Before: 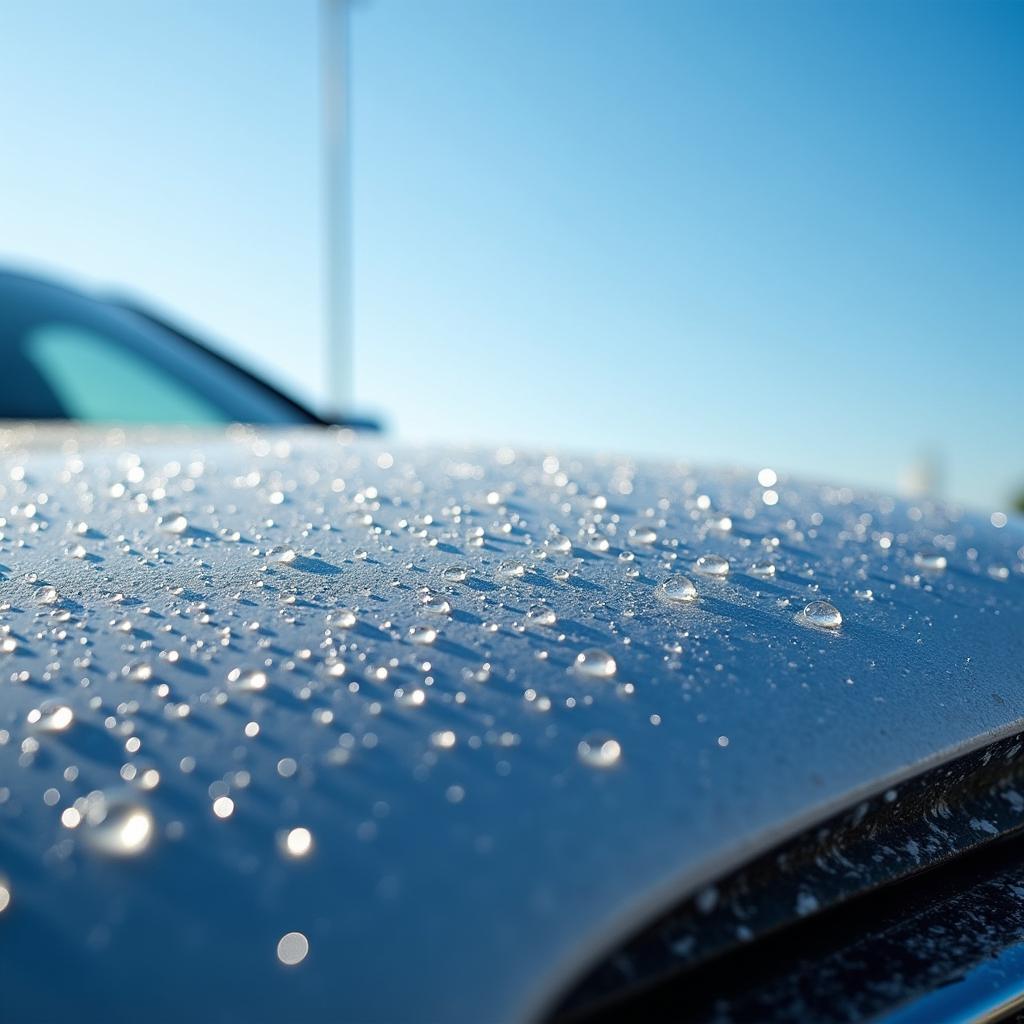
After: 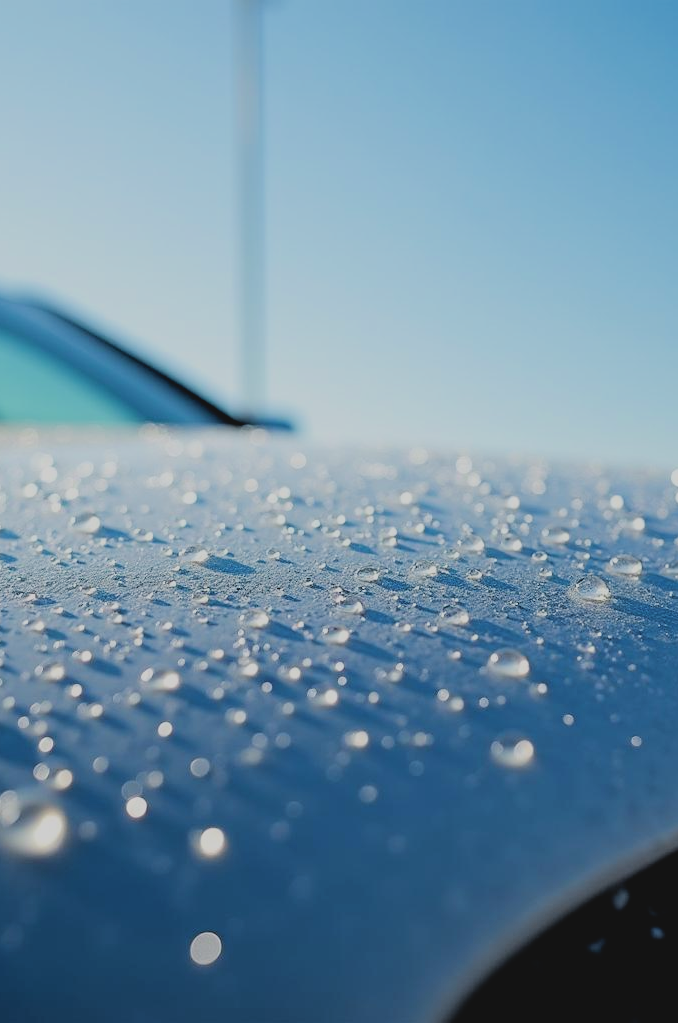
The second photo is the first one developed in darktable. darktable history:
crop and rotate: left 8.561%, right 25.17%
contrast brightness saturation: contrast -0.114
filmic rgb: black relative exposure -4.4 EV, white relative exposure 5.02 EV, threshold 5.99 EV, hardness 2.23, latitude 40%, contrast 1.151, highlights saturation mix 10.99%, shadows ↔ highlights balance 0.847%, enable highlight reconstruction true
